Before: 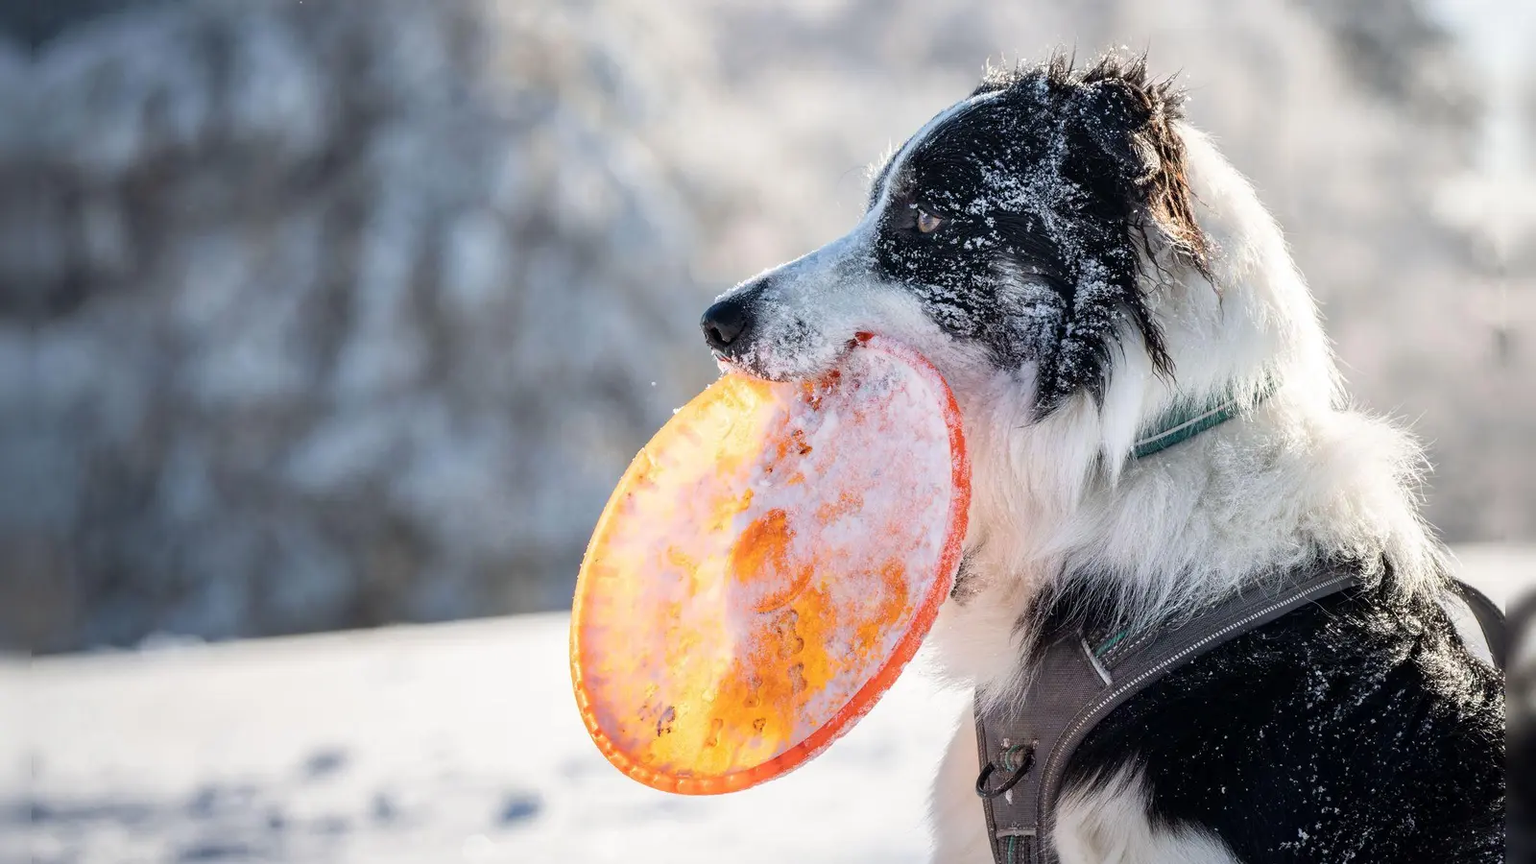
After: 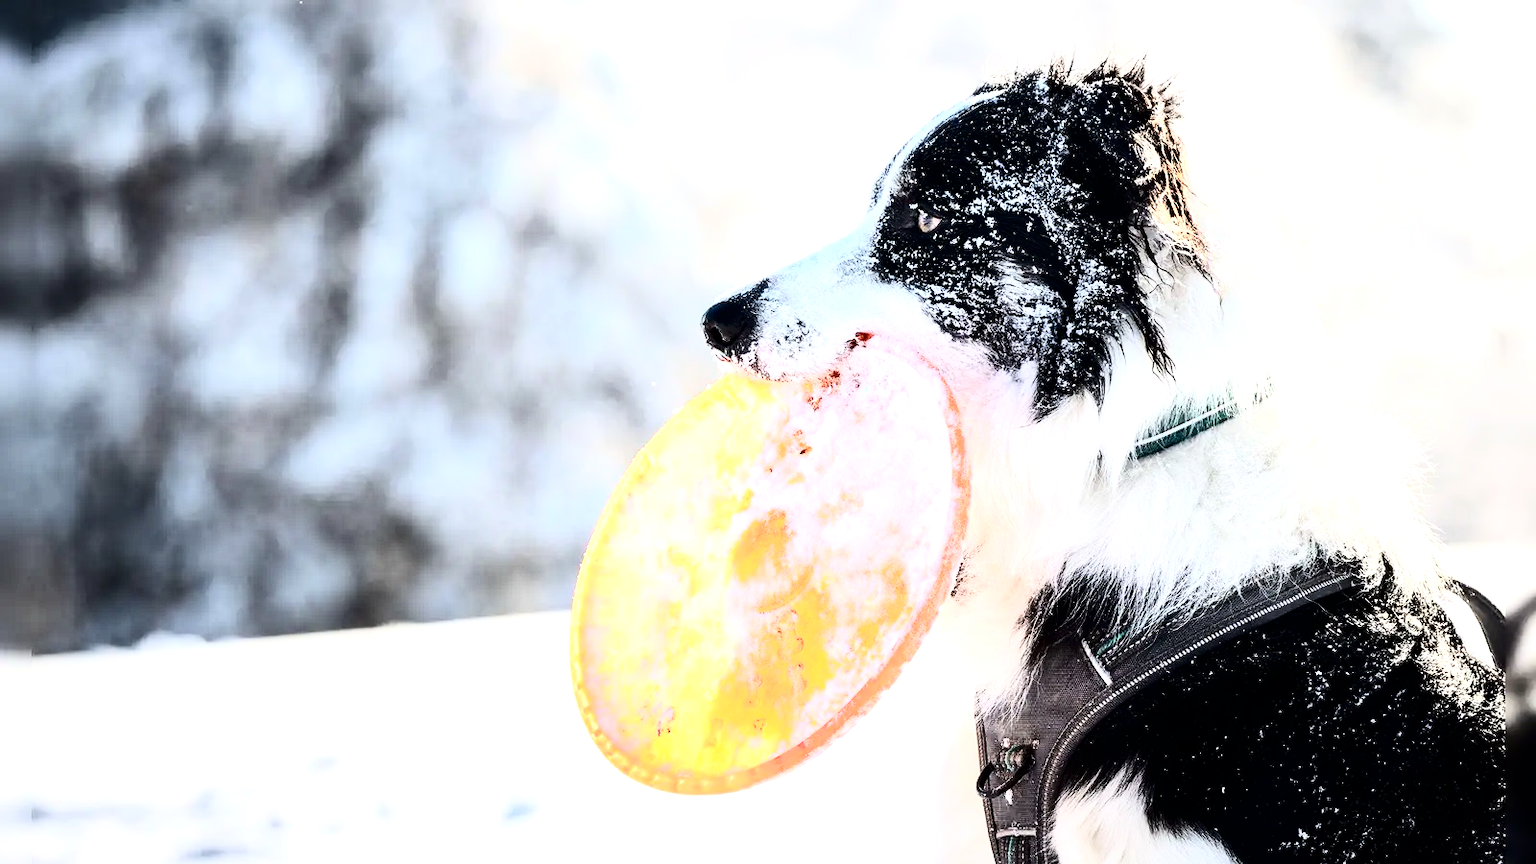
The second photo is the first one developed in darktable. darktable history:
contrast brightness saturation: contrast 0.504, saturation -0.1
tone equalizer: -8 EV -1.05 EV, -7 EV -0.988 EV, -6 EV -0.827 EV, -5 EV -0.541 EV, -3 EV 0.583 EV, -2 EV 0.893 EV, -1 EV 0.988 EV, +0 EV 1.06 EV
